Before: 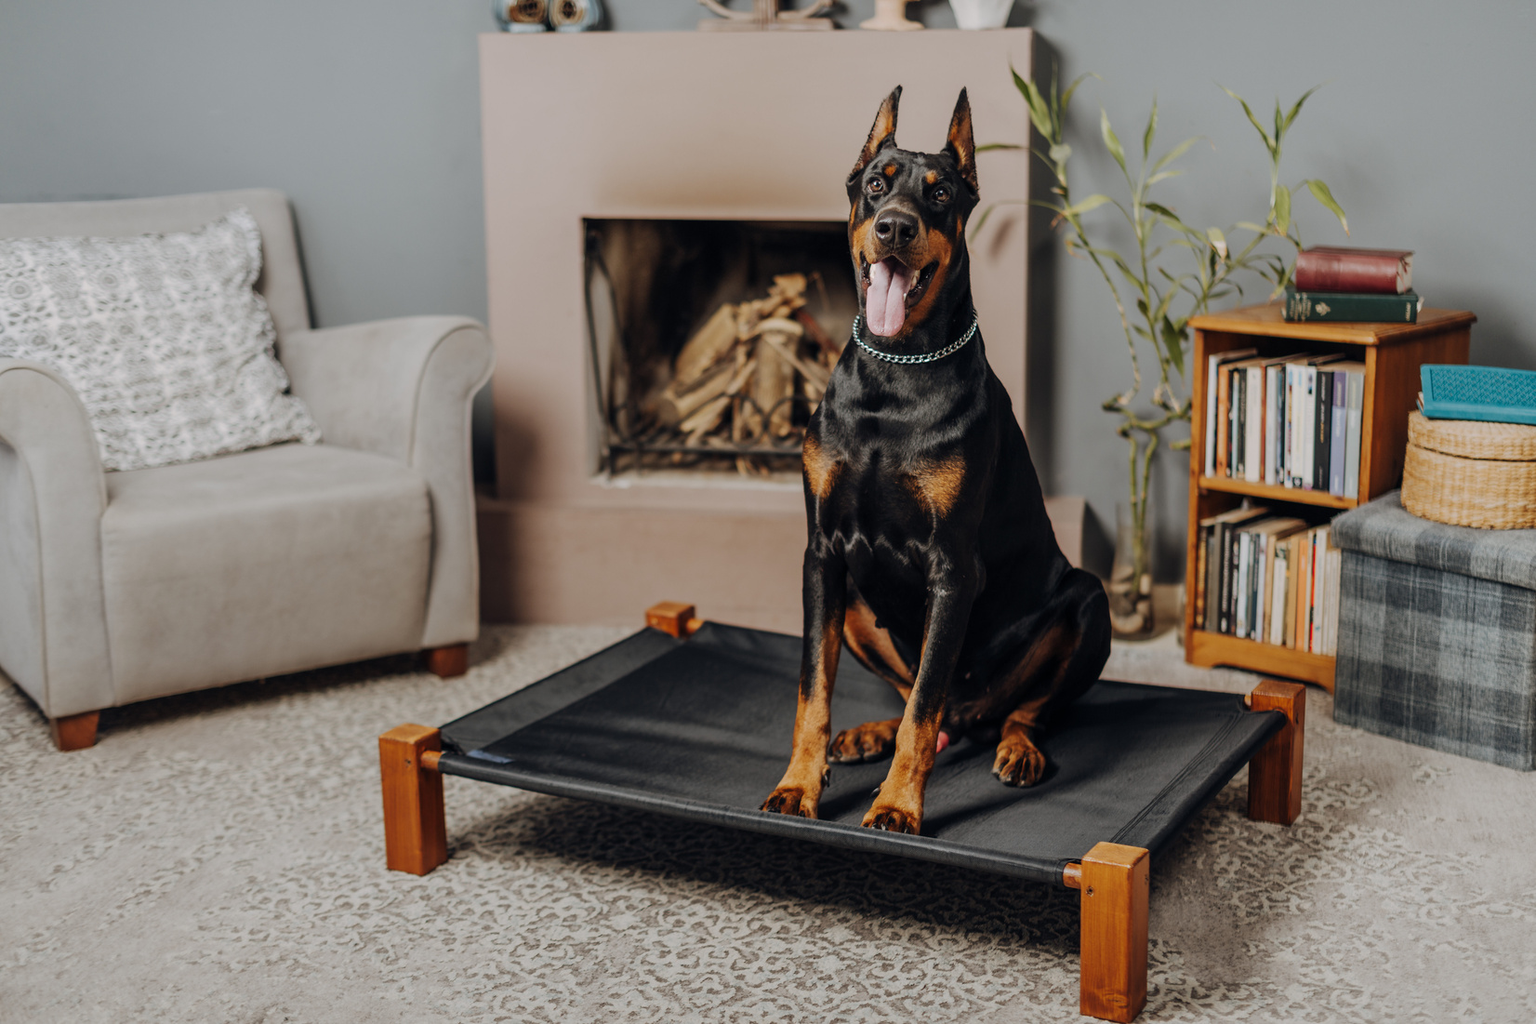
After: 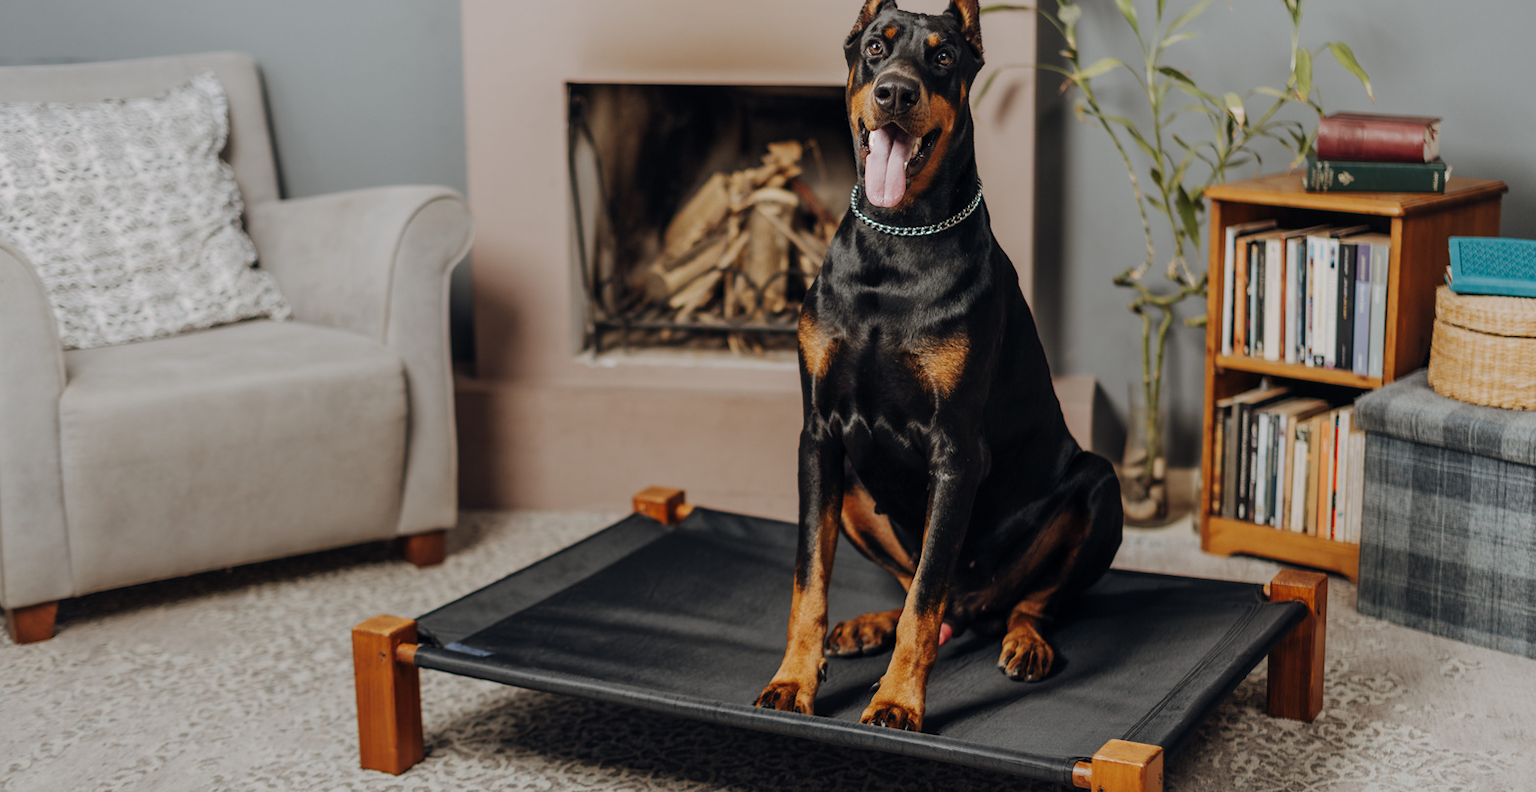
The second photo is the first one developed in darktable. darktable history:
crop and rotate: left 2.915%, top 13.67%, right 2.057%, bottom 12.681%
